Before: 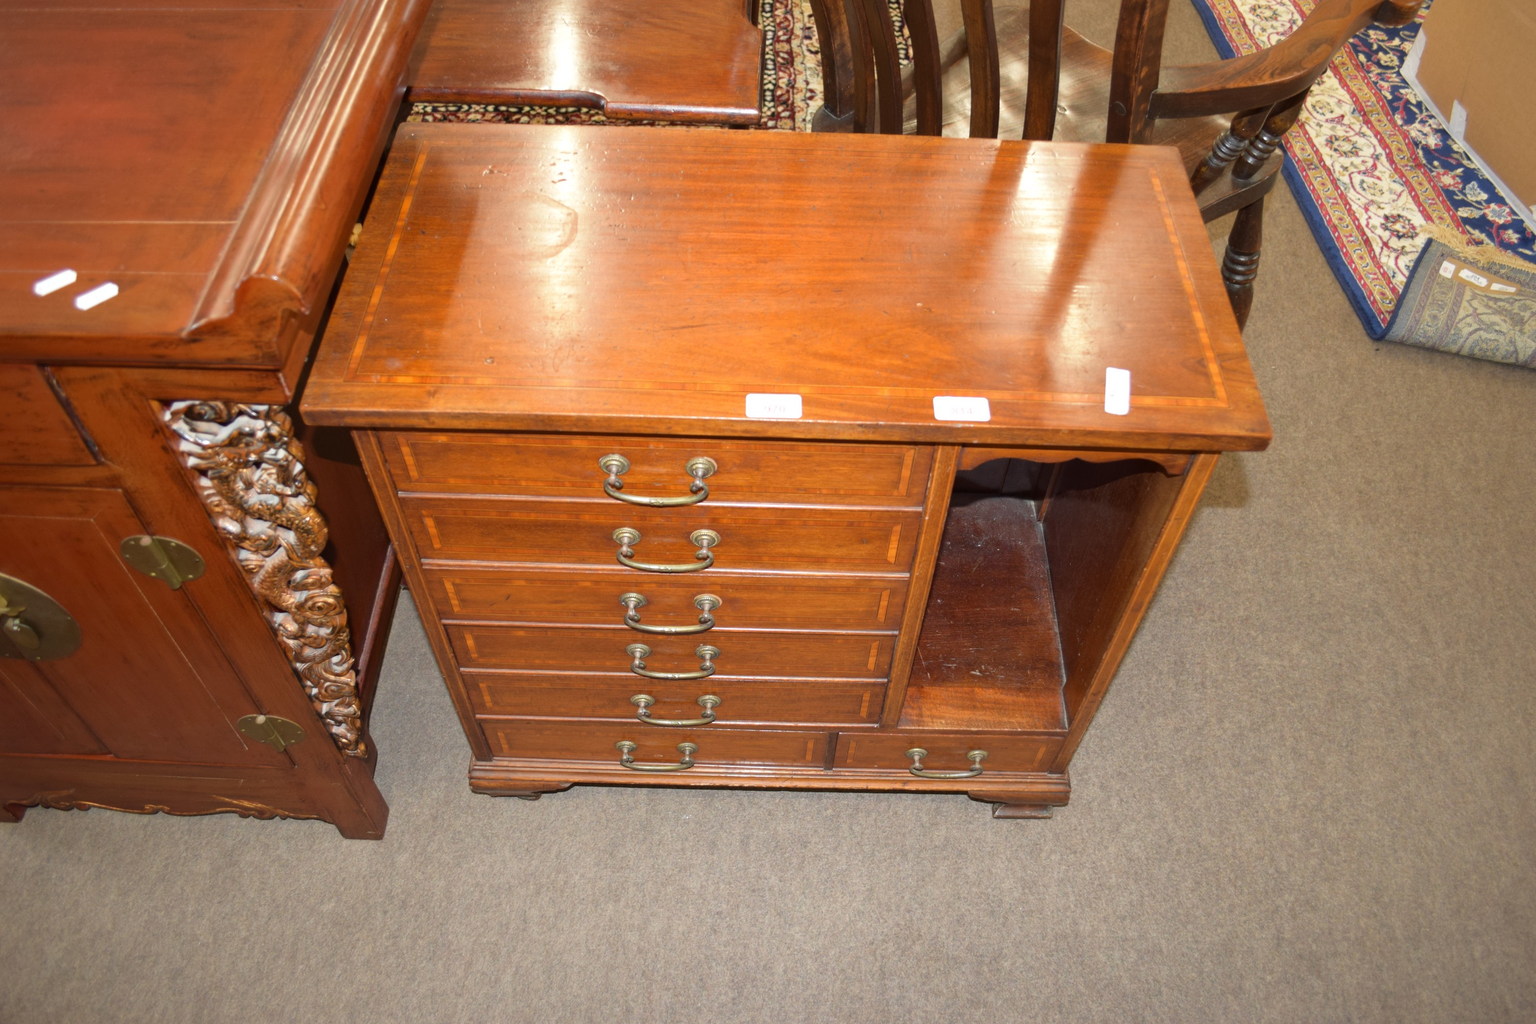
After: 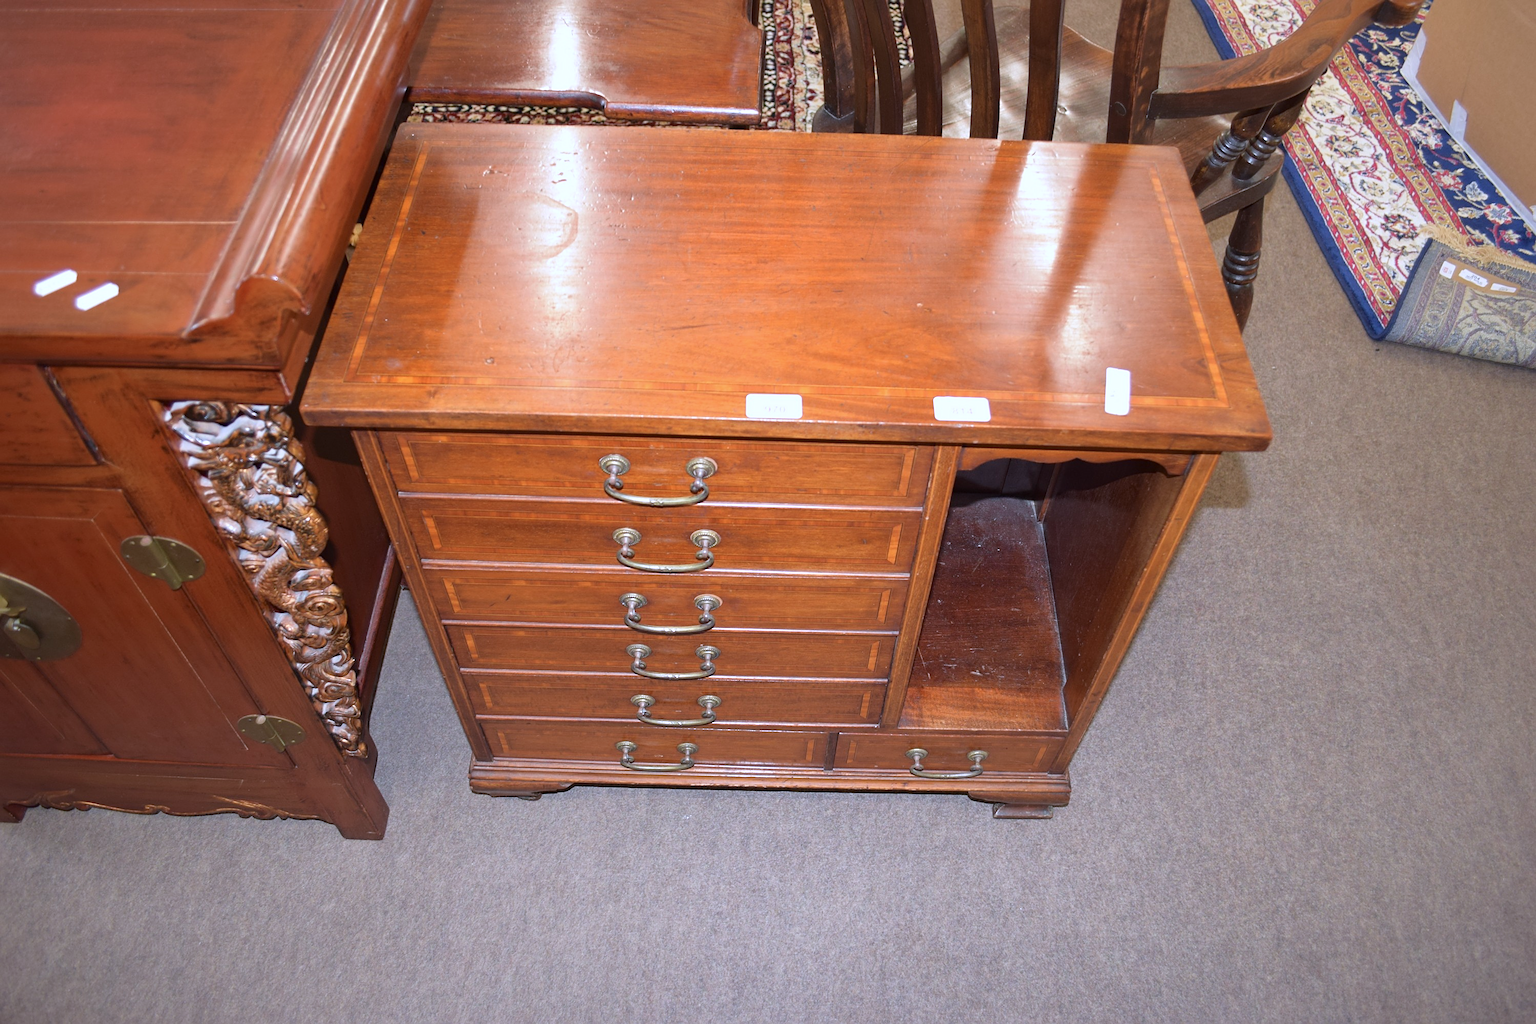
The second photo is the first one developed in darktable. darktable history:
color calibration: illuminant as shot in camera, x 0.377, y 0.392, temperature 4169.3 K, saturation algorithm version 1 (2020)
sharpen: on, module defaults
